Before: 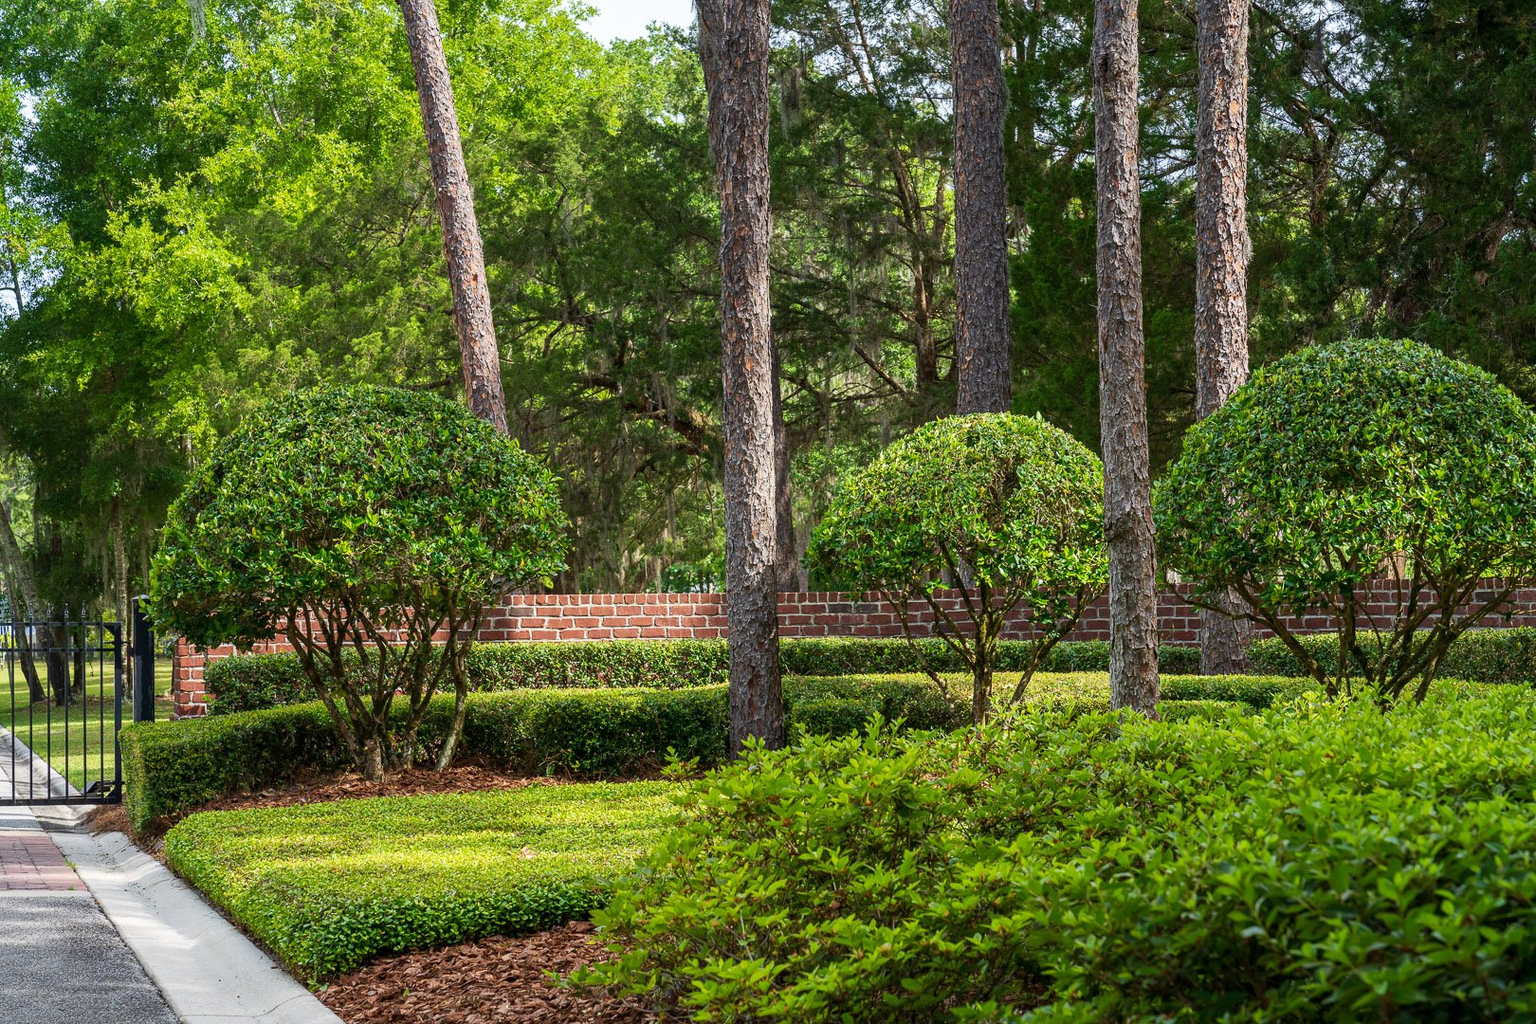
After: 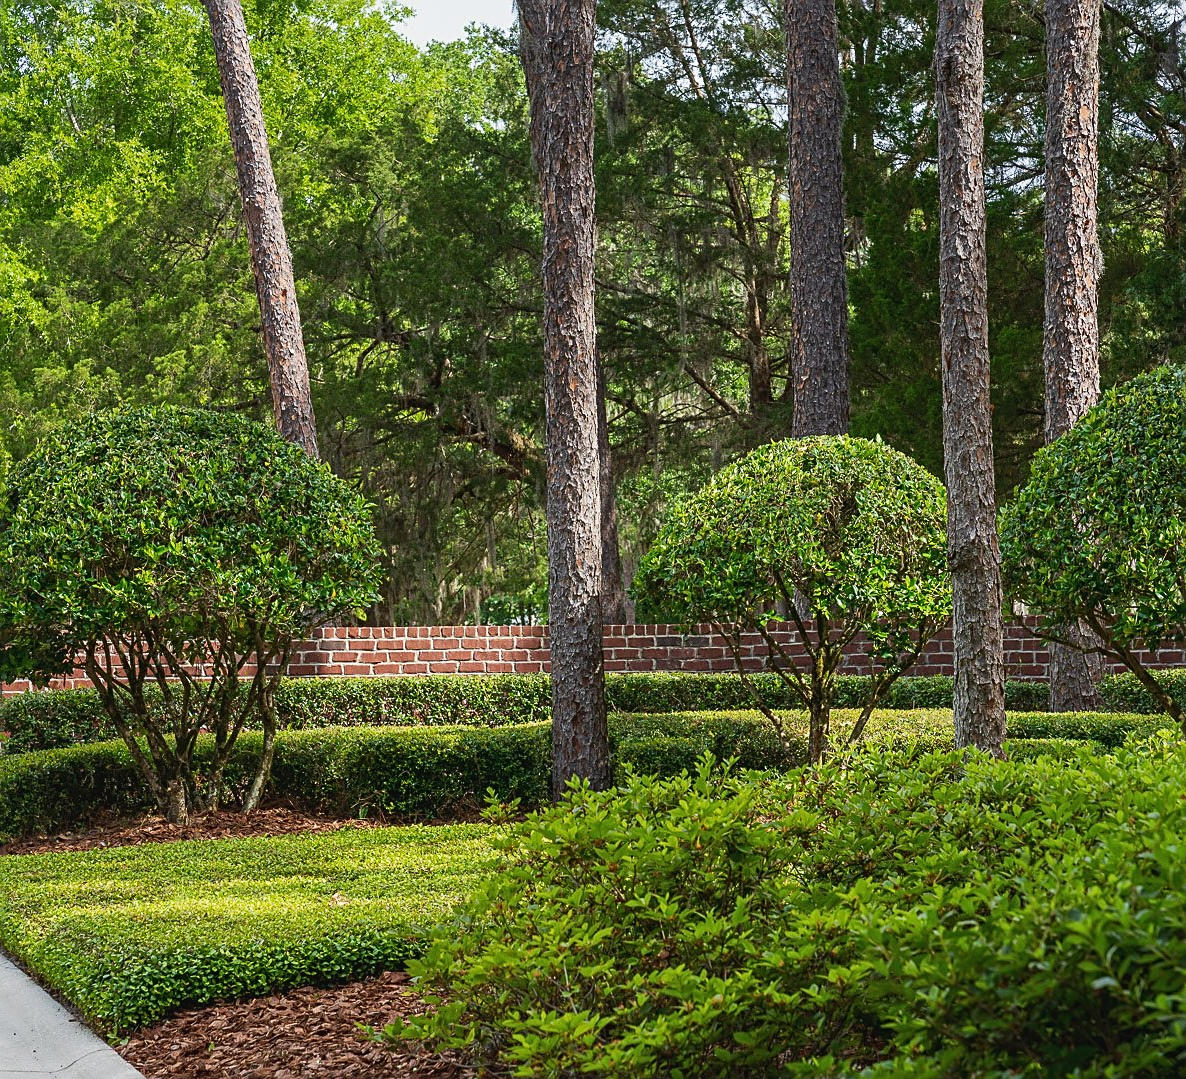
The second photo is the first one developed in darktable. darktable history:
vibrance: vibrance 22%
tone equalizer: on, module defaults
sharpen: on, module defaults
contrast brightness saturation: contrast -0.08, brightness -0.04, saturation -0.11
crop: left 13.443%, right 13.31%
